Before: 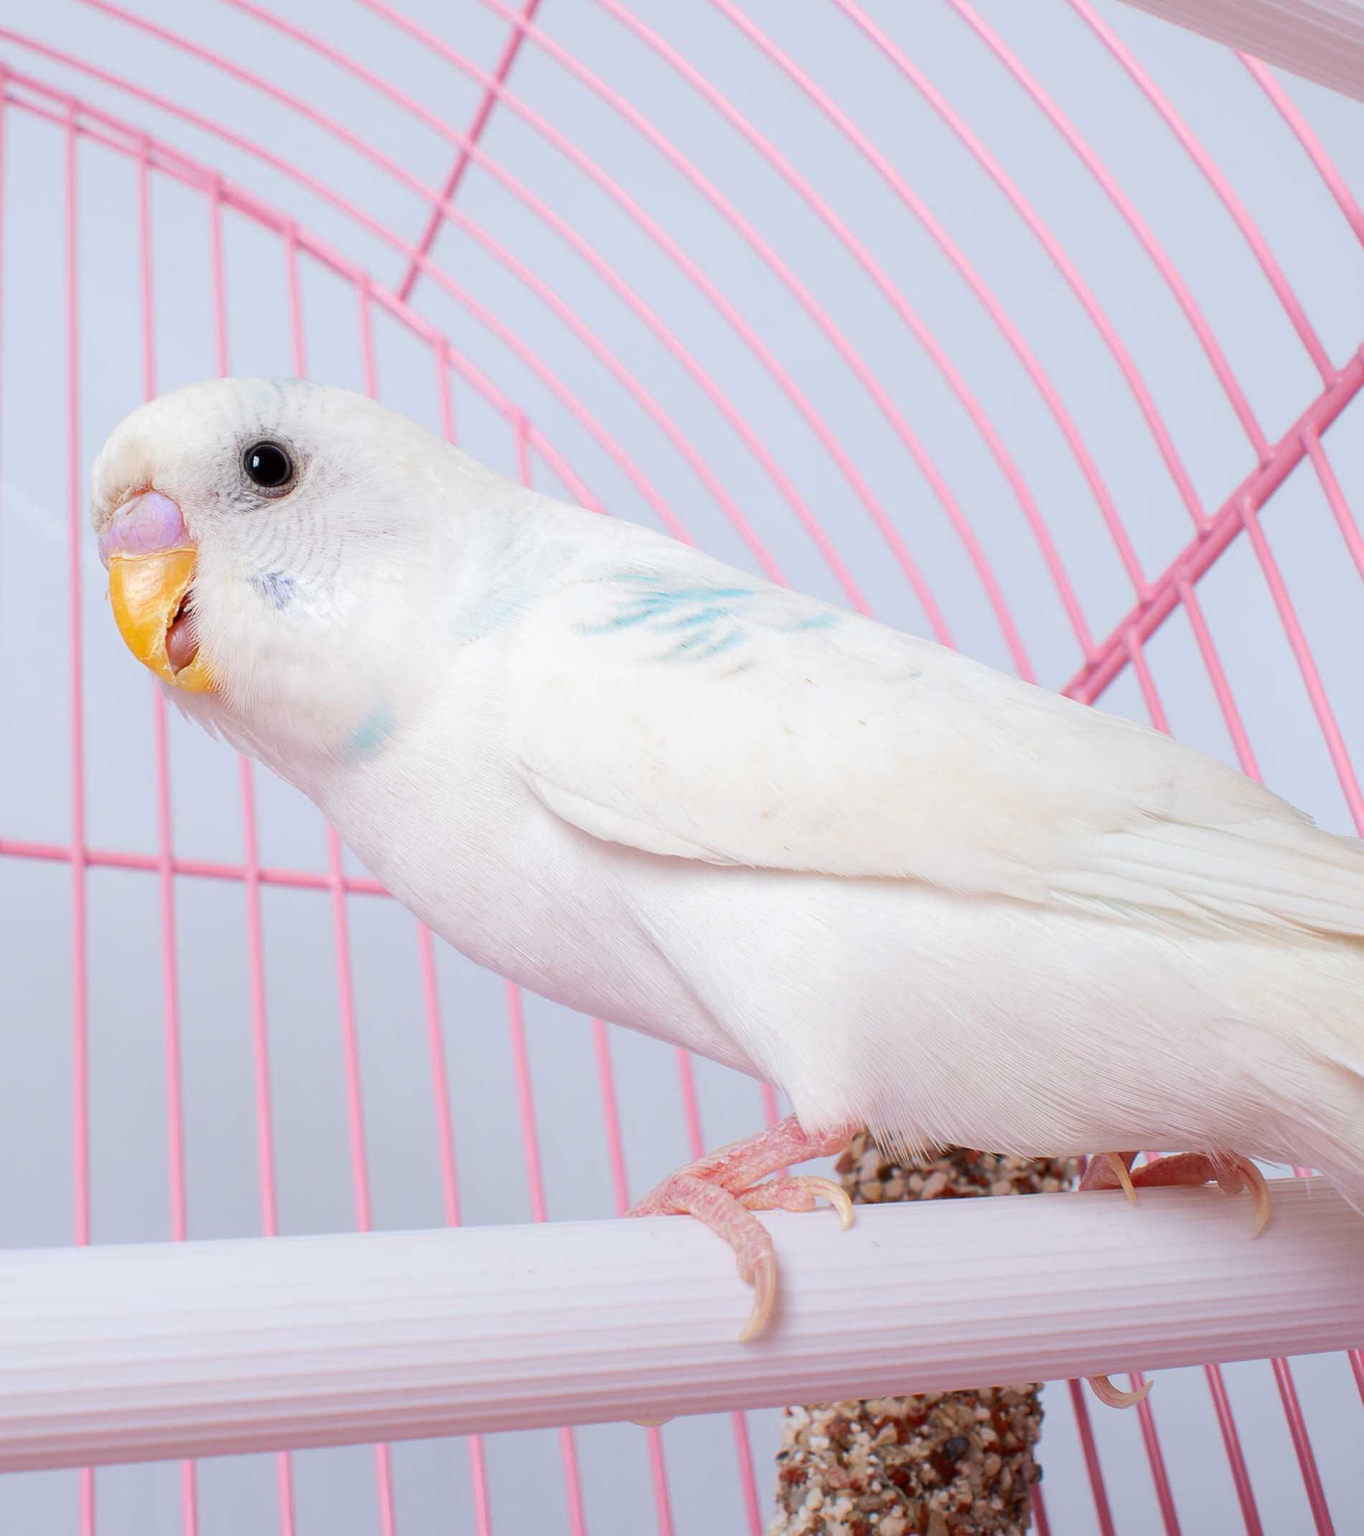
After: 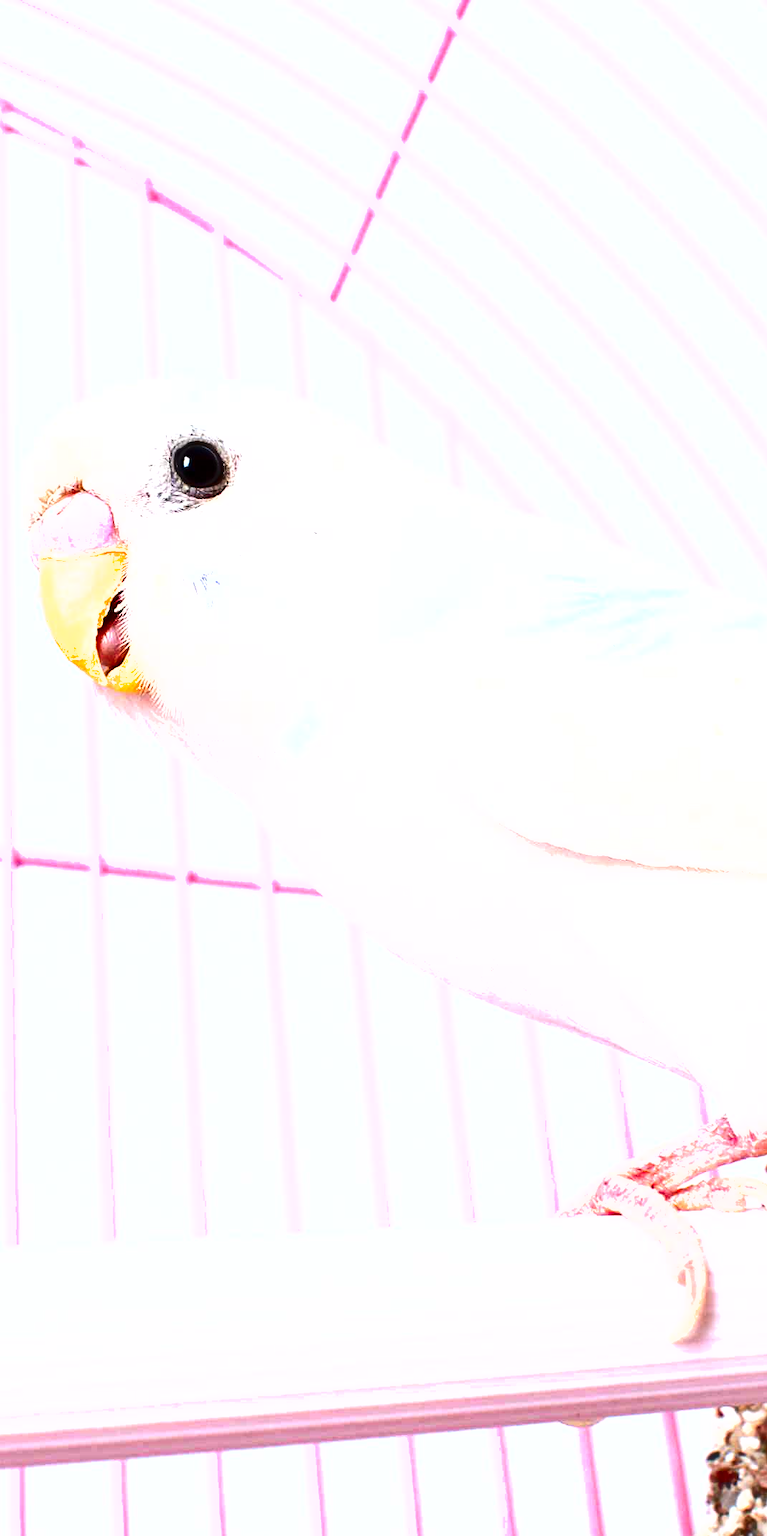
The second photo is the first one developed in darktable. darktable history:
crop: left 5.114%, right 38.589%
exposure: black level correction 0, exposure 1.2 EV, compensate exposure bias true, compensate highlight preservation false
shadows and highlights: shadows 40, highlights -54, highlights color adjustment 46%, low approximation 0.01, soften with gaussian
